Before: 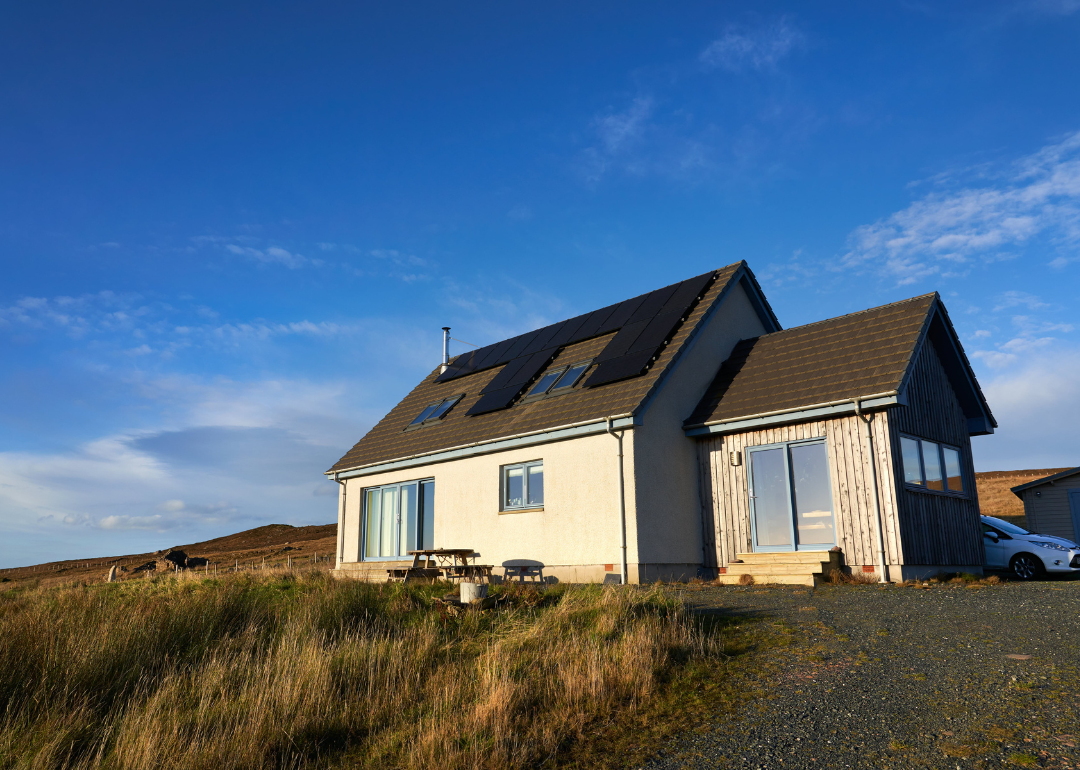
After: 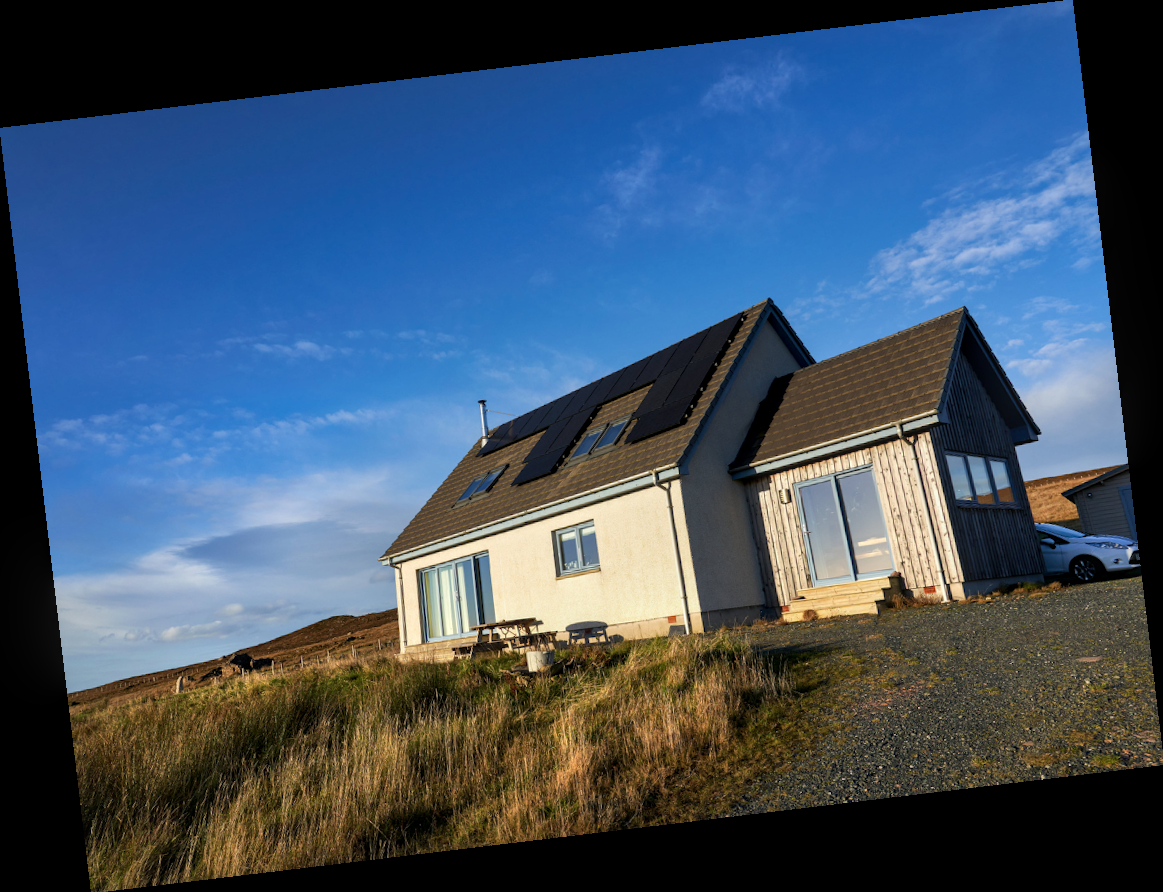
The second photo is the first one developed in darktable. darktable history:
local contrast: on, module defaults
rotate and perspective: rotation -6.83°, automatic cropping off
